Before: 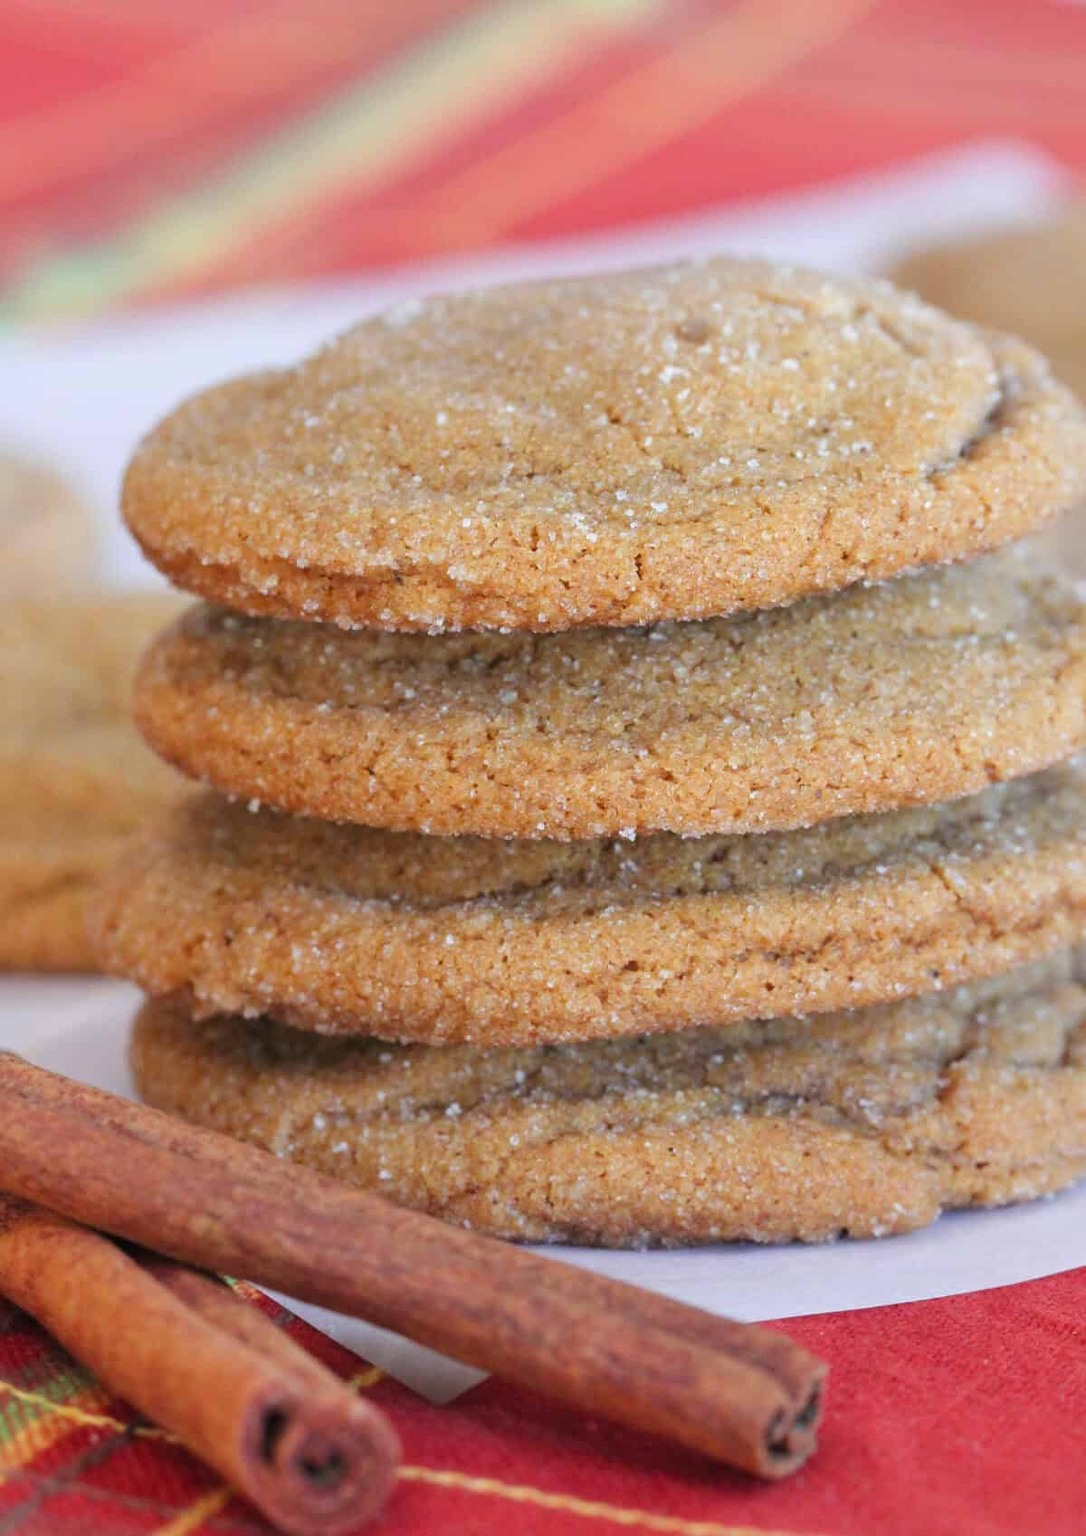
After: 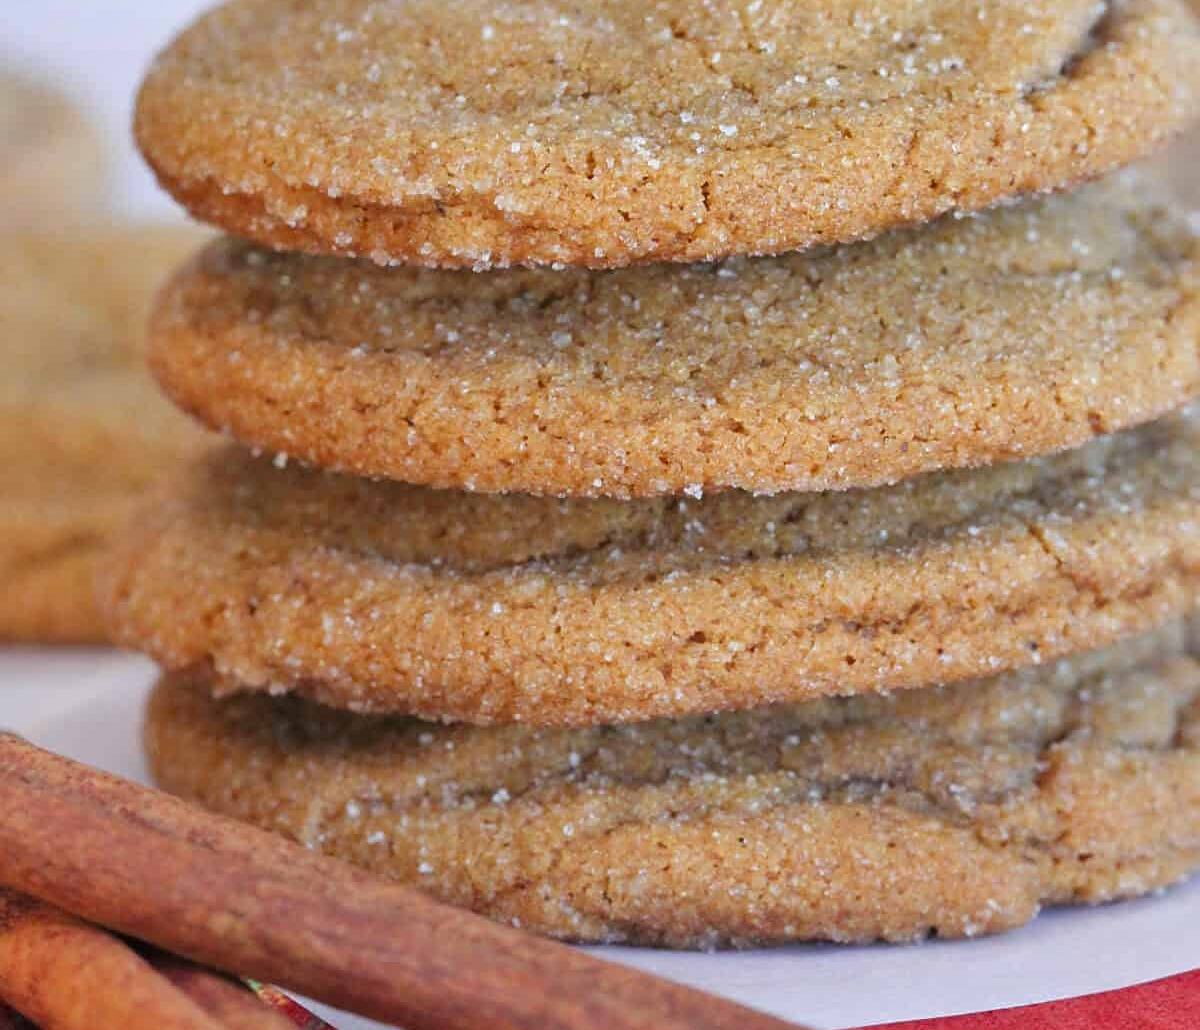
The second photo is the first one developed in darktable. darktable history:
shadows and highlights: white point adjustment 0.05, highlights color adjustment 55.9%, soften with gaussian
sharpen: amount 0.2
crop and rotate: top 25.357%, bottom 13.942%
